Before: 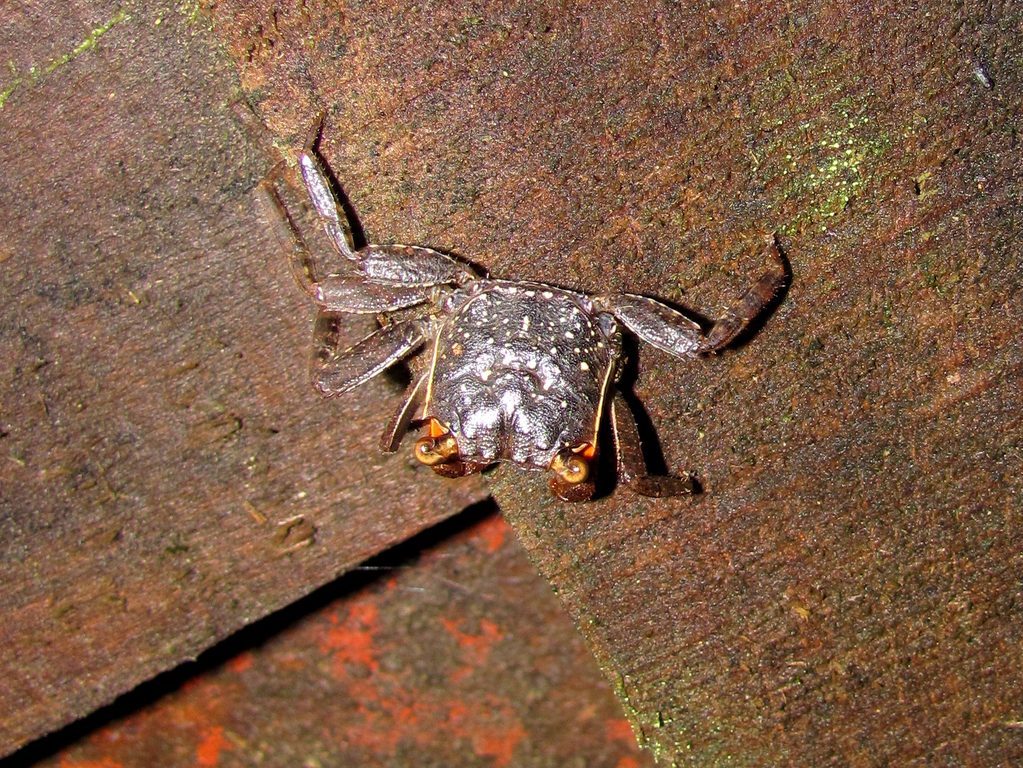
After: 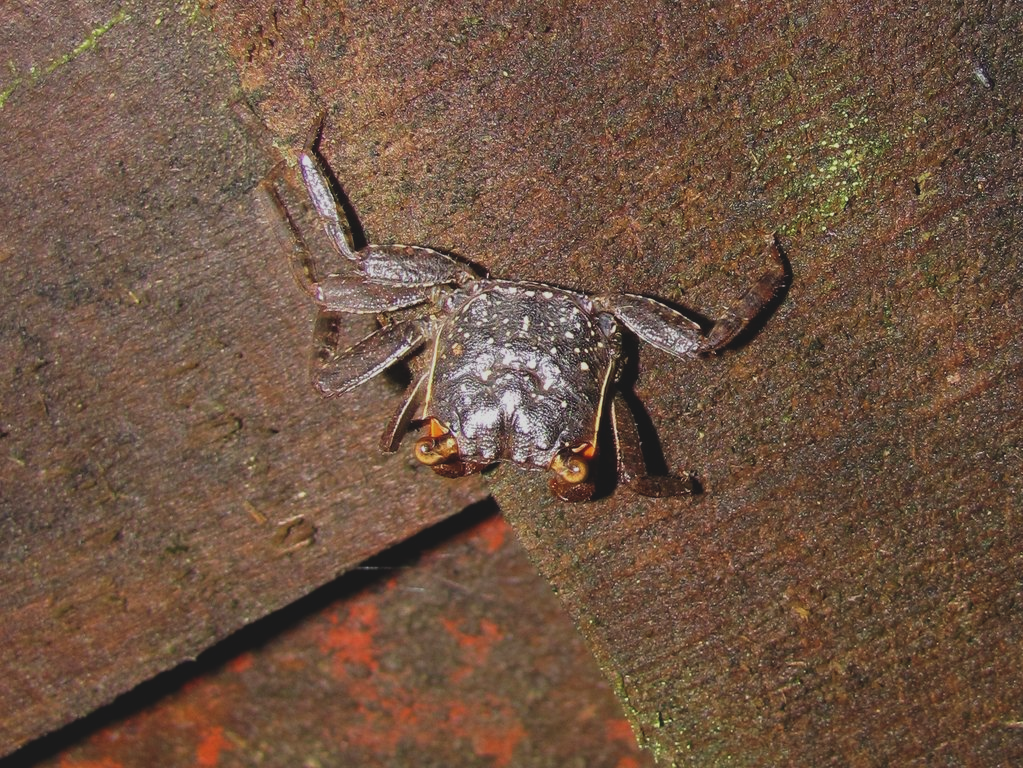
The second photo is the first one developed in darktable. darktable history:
exposure: black level correction -0.015, exposure -0.528 EV, compensate highlight preservation false
